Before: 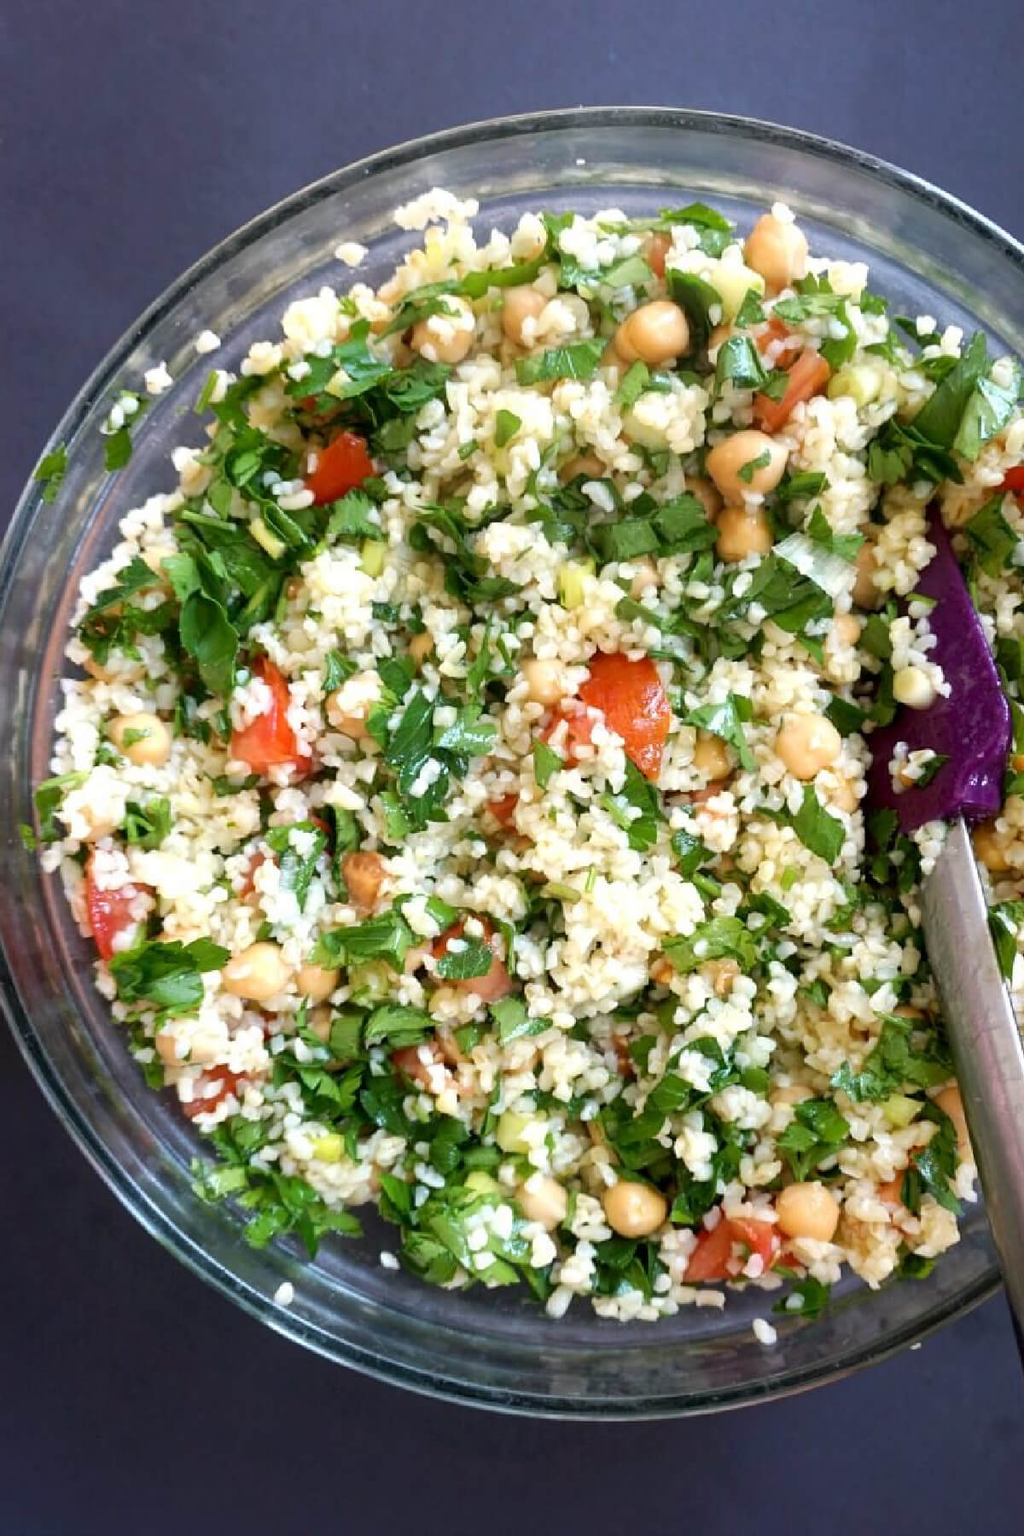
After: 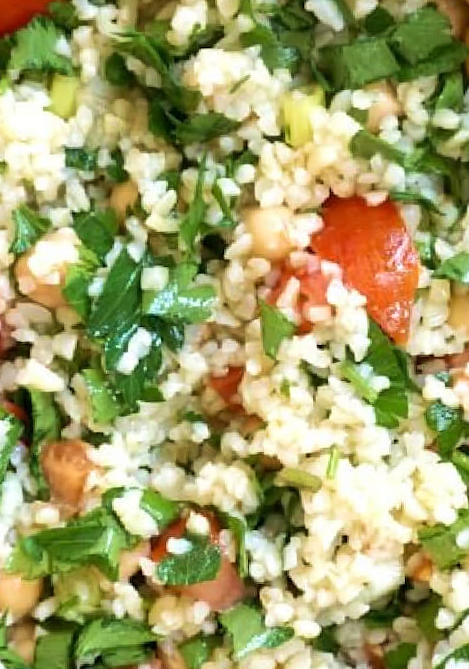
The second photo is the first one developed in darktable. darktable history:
rotate and perspective: rotation -2.12°, lens shift (vertical) 0.009, lens shift (horizontal) -0.008, automatic cropping original format, crop left 0.036, crop right 0.964, crop top 0.05, crop bottom 0.959
crop: left 30%, top 30%, right 30%, bottom 30%
velvia: on, module defaults
